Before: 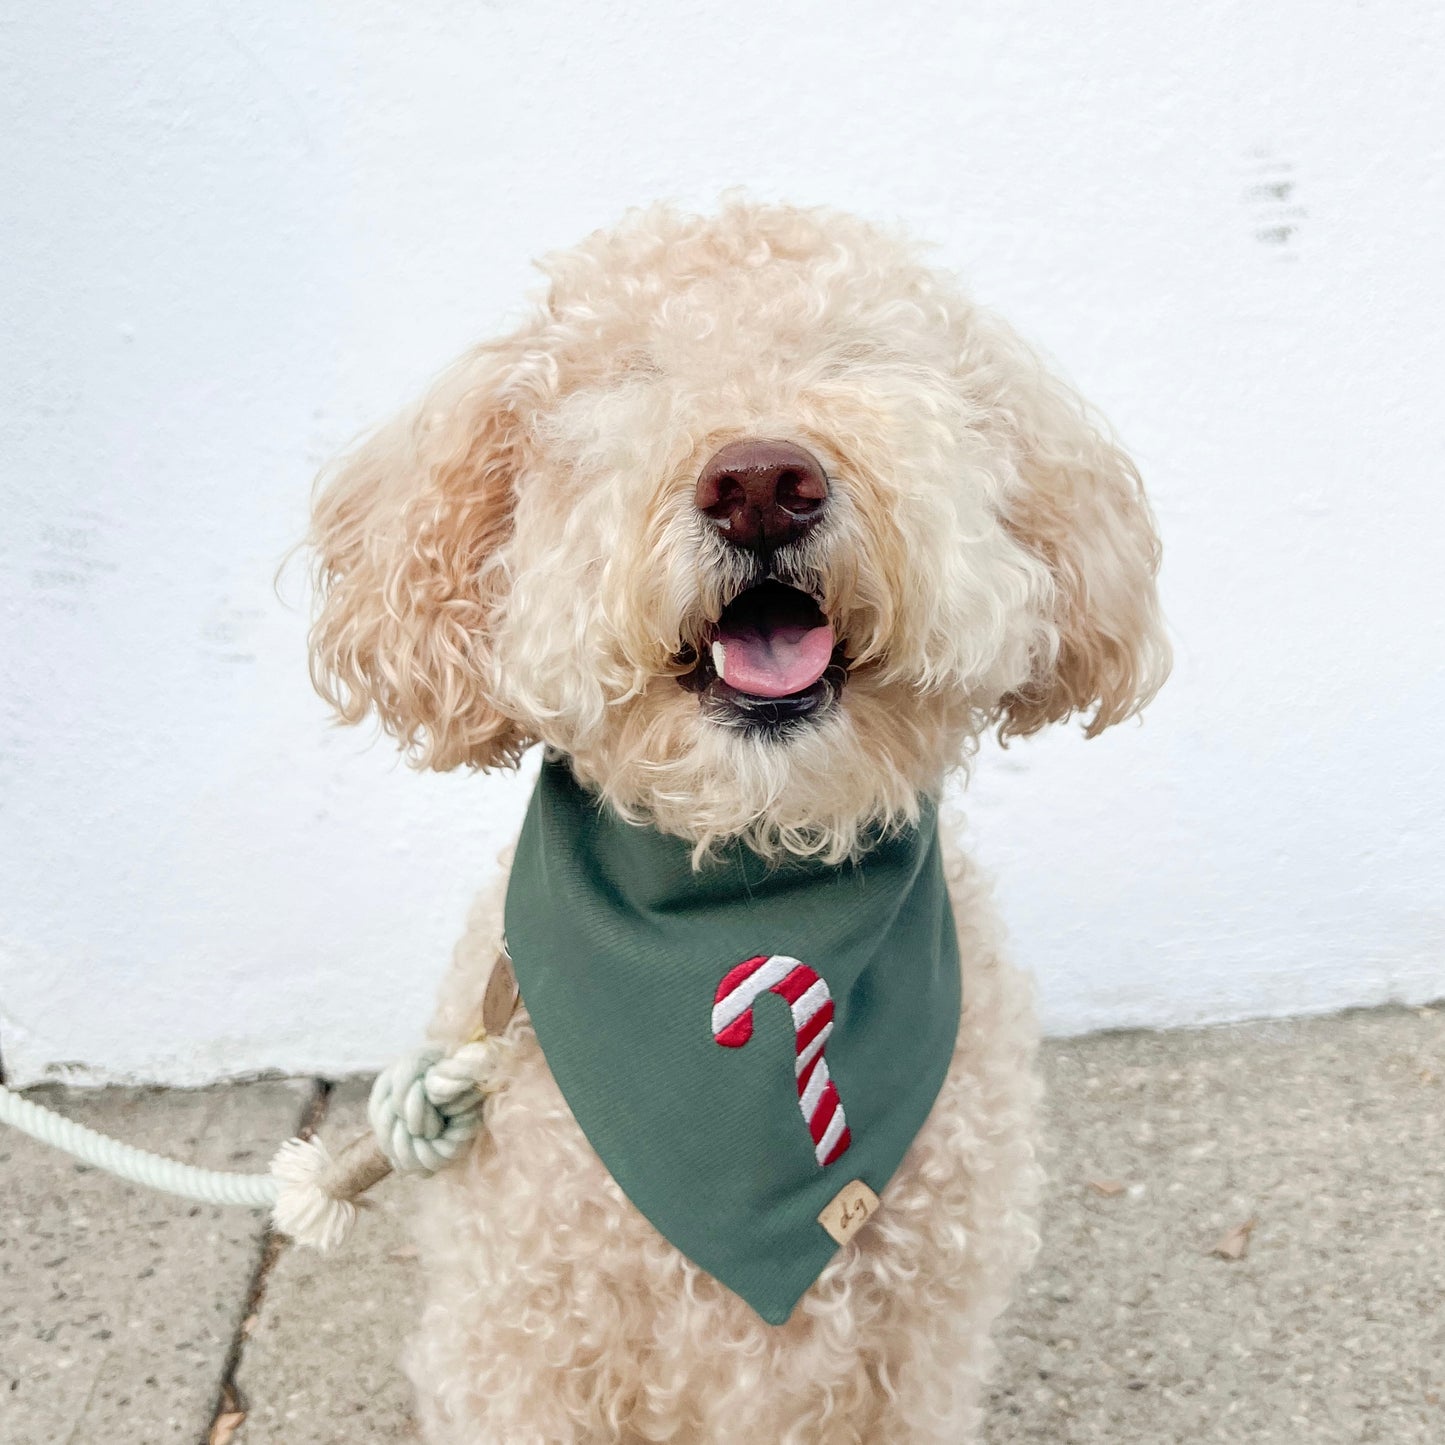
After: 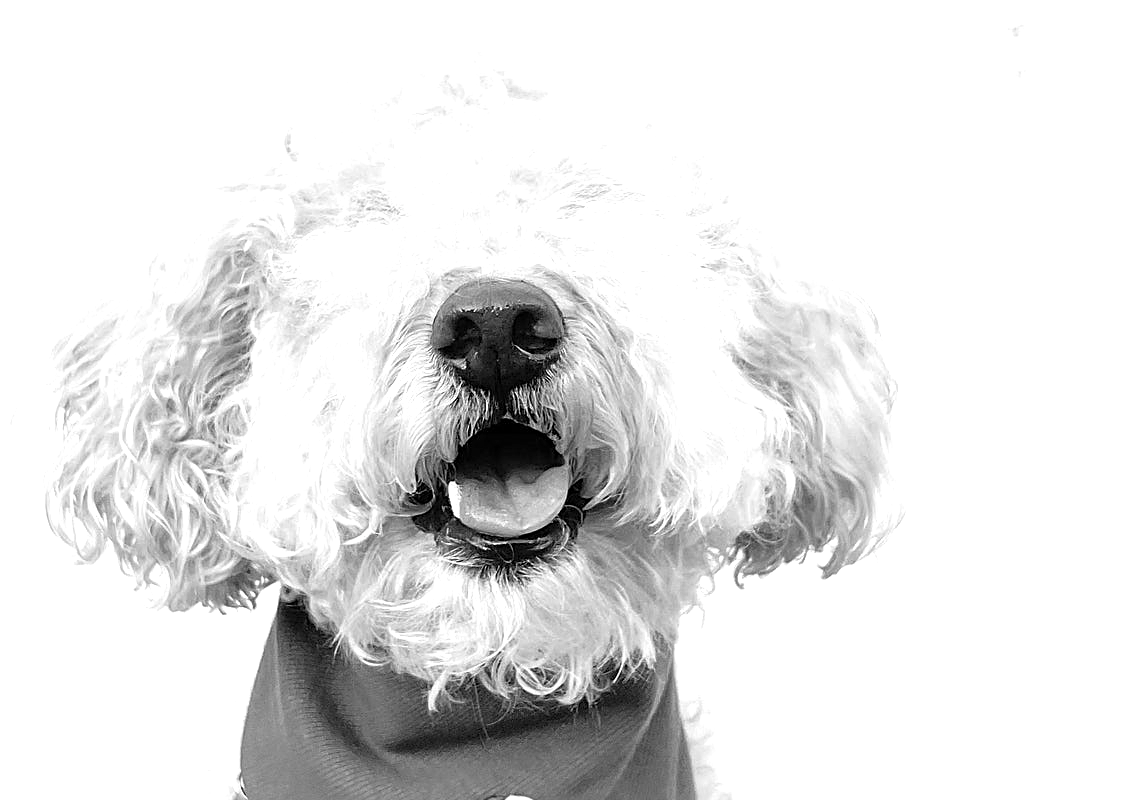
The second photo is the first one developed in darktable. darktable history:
color balance rgb: shadows lift › hue 87.24°, perceptual saturation grading › global saturation 20%, perceptual saturation grading › highlights -49.606%, perceptual saturation grading › shadows 24.55%, perceptual brilliance grading › global brilliance 17.507%, global vibrance 20%
crop: left 18.304%, top 11.103%, right 2.238%, bottom 33.529%
exposure: exposure 0.203 EV, compensate highlight preservation false
vignetting: fall-off start 100.57%, fall-off radius 71.6%, width/height ratio 1.178
color calibration: output gray [0.267, 0.423, 0.267, 0], illuminant as shot in camera, x 0.358, y 0.373, temperature 4628.91 K
sharpen: on, module defaults
